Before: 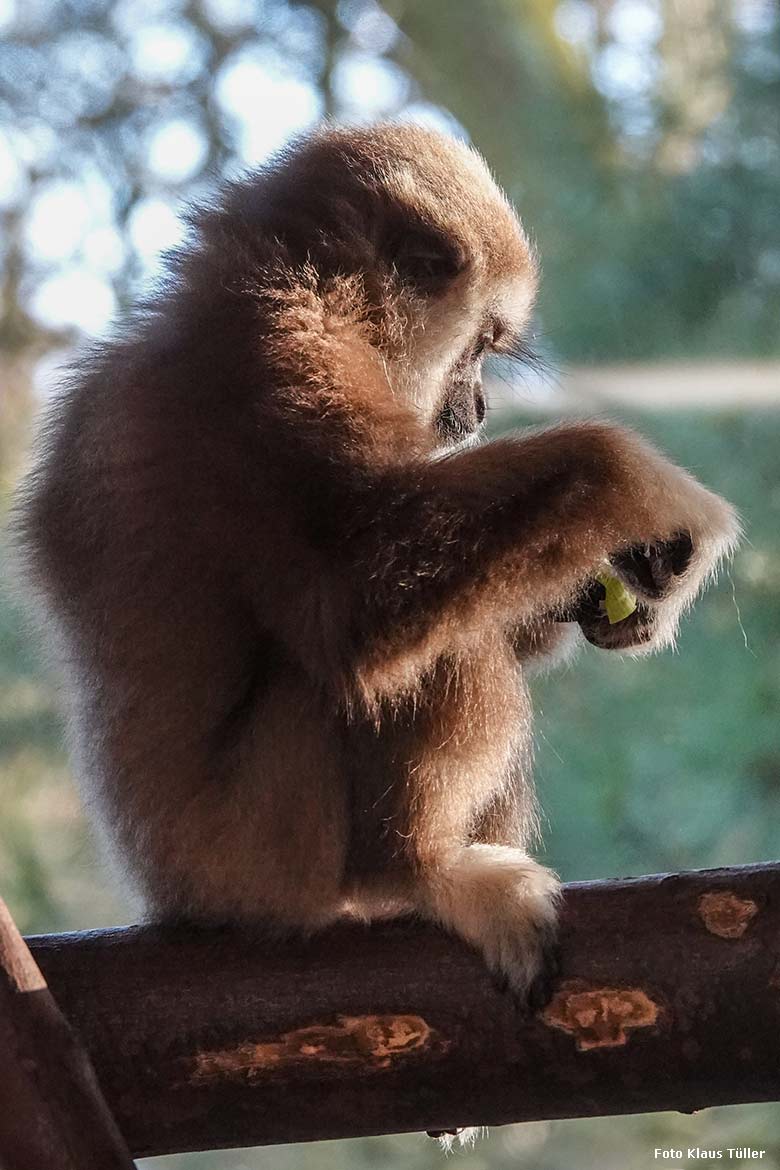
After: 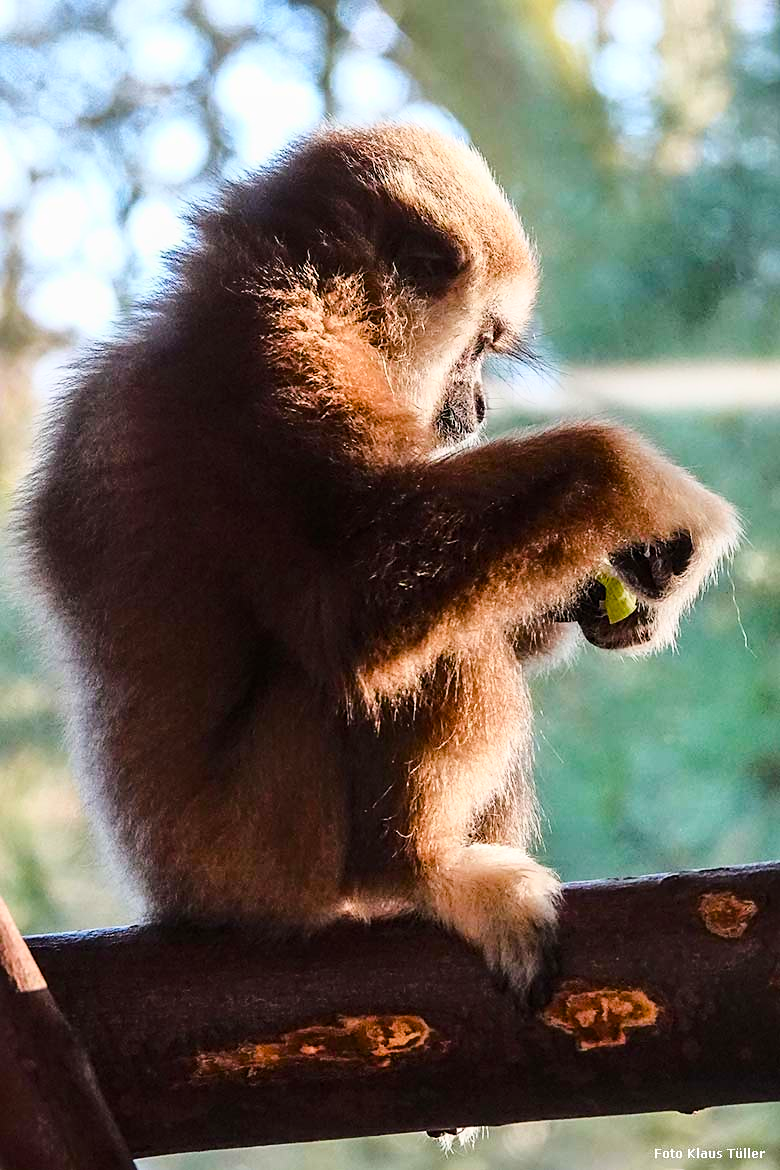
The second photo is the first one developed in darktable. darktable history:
color balance rgb: power › luminance -3.891%, power › hue 139.23°, perceptual saturation grading › global saturation 20%, perceptual saturation grading › highlights -25.838%, perceptual saturation grading › shadows 50.104%
base curve: curves: ch0 [(0, 0) (0.028, 0.03) (0.121, 0.232) (0.46, 0.748) (0.859, 0.968) (1, 1)]
sharpen: amount 0.215
